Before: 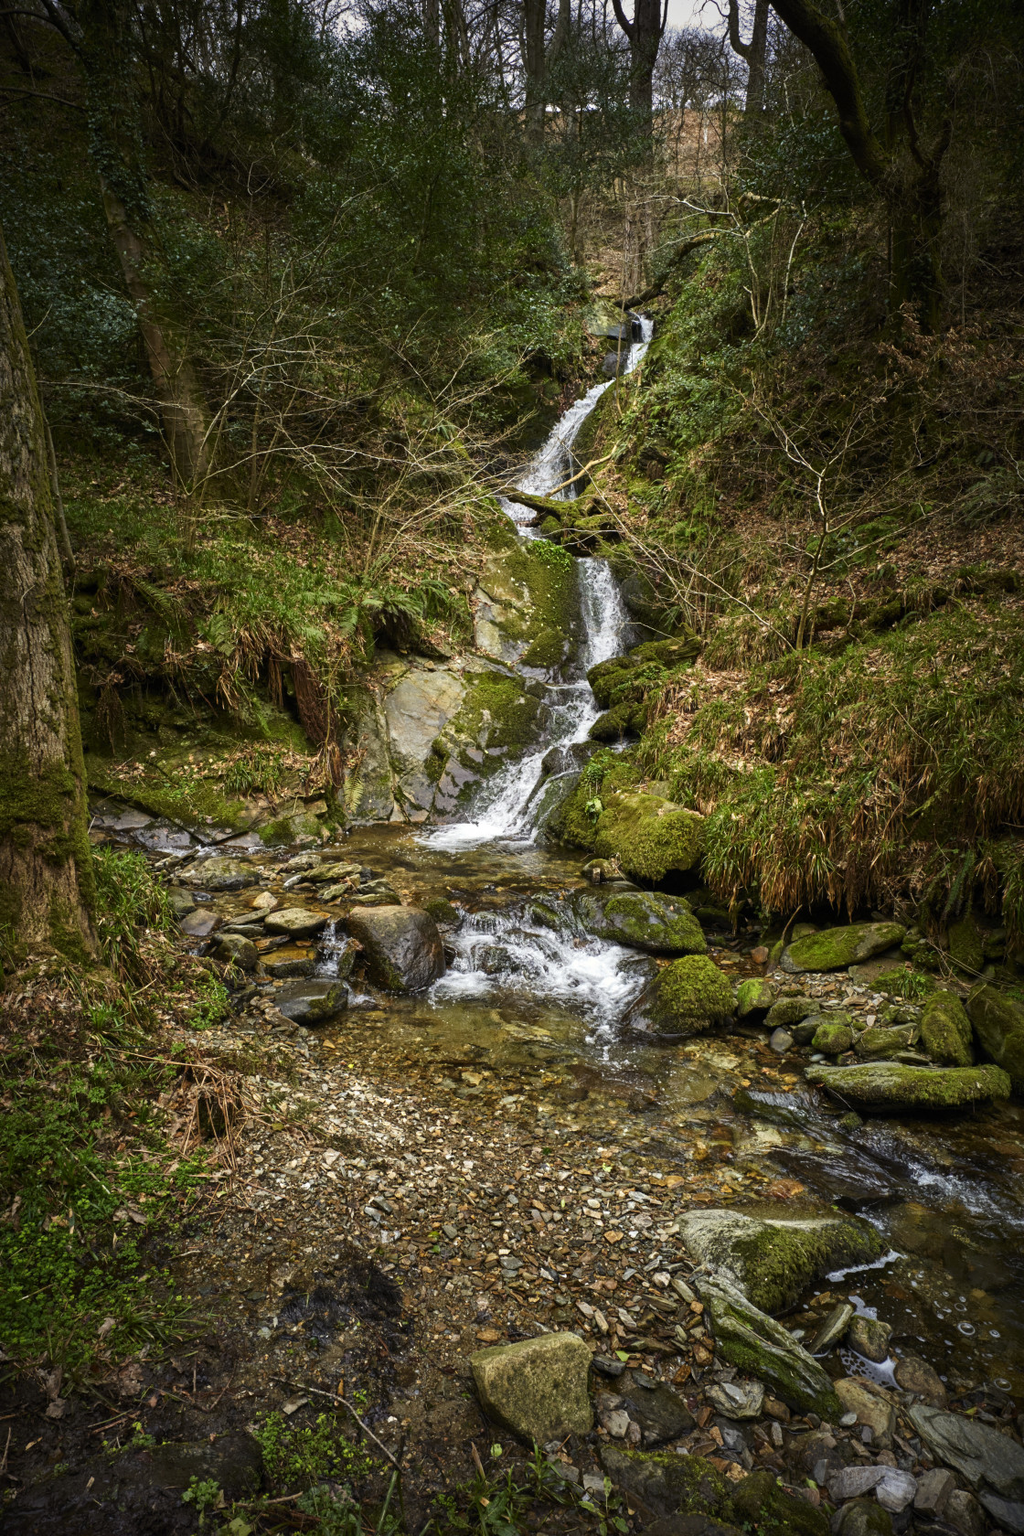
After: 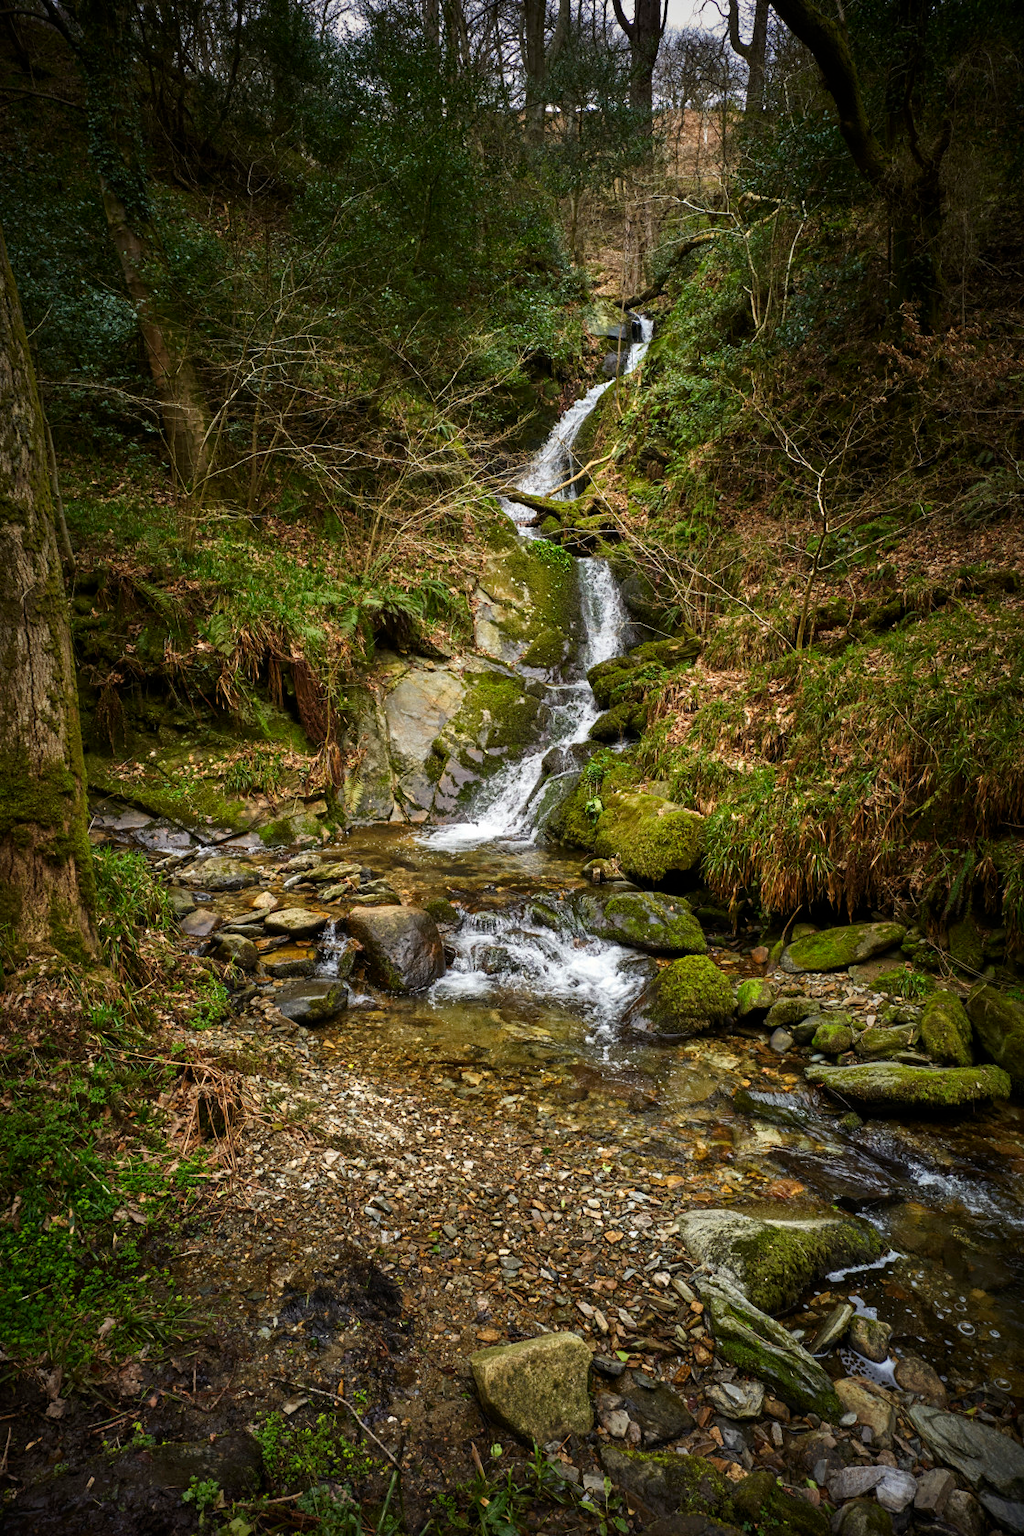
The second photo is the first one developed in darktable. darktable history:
color balance rgb: perceptual saturation grading › global saturation 0.92%, global vibrance 9.846%
